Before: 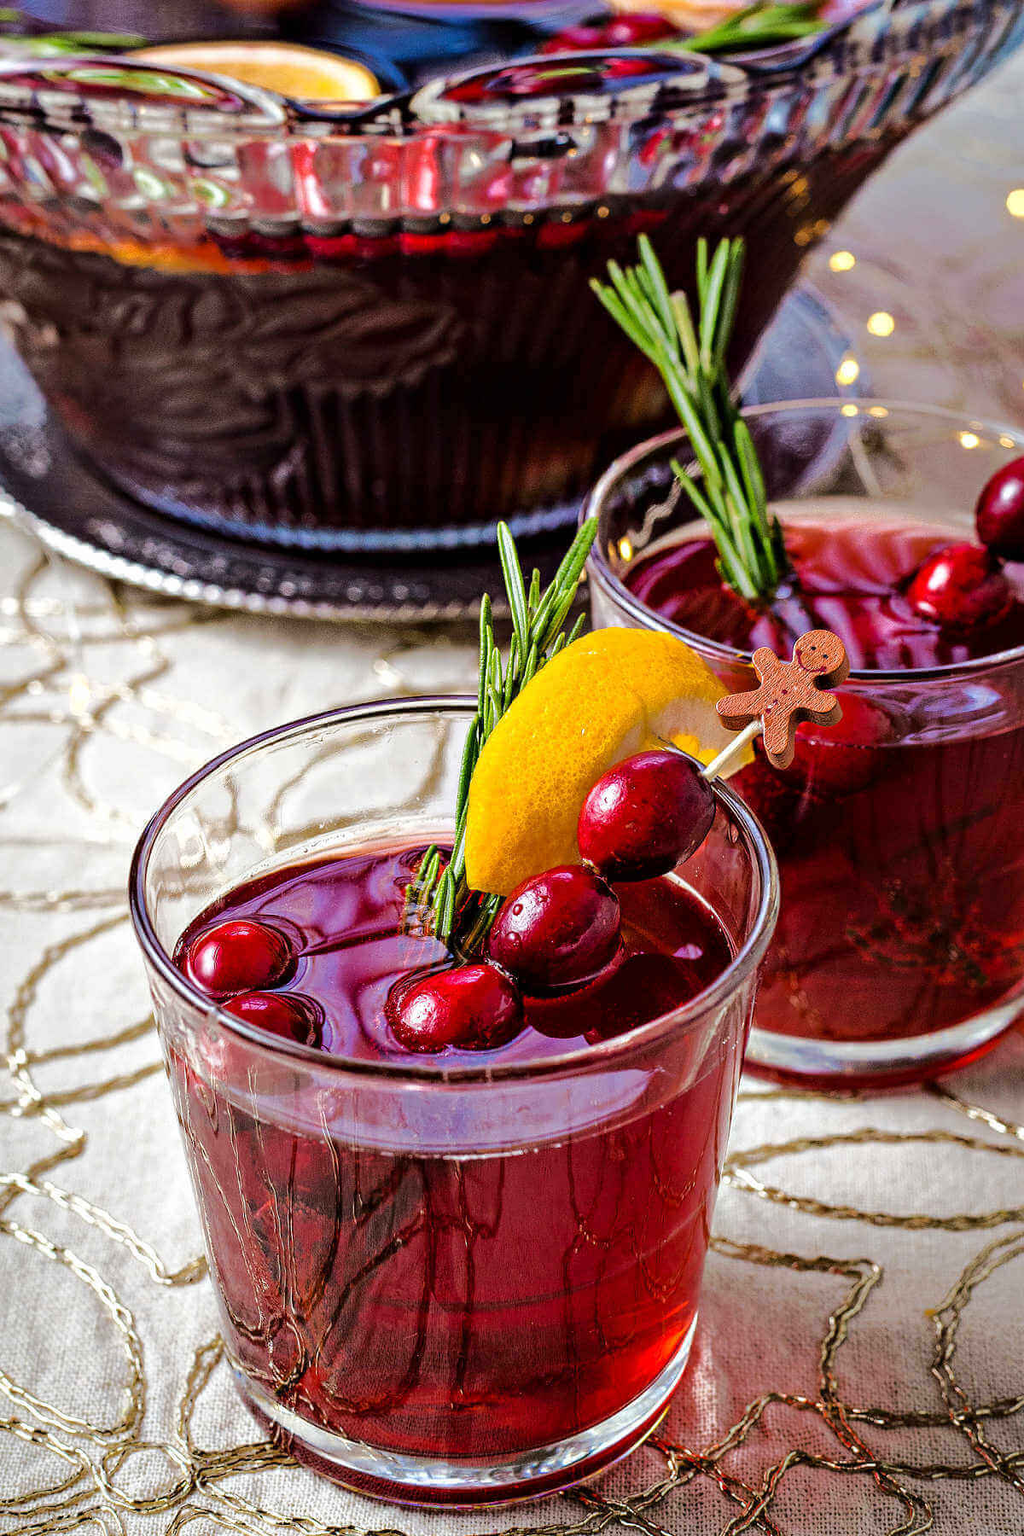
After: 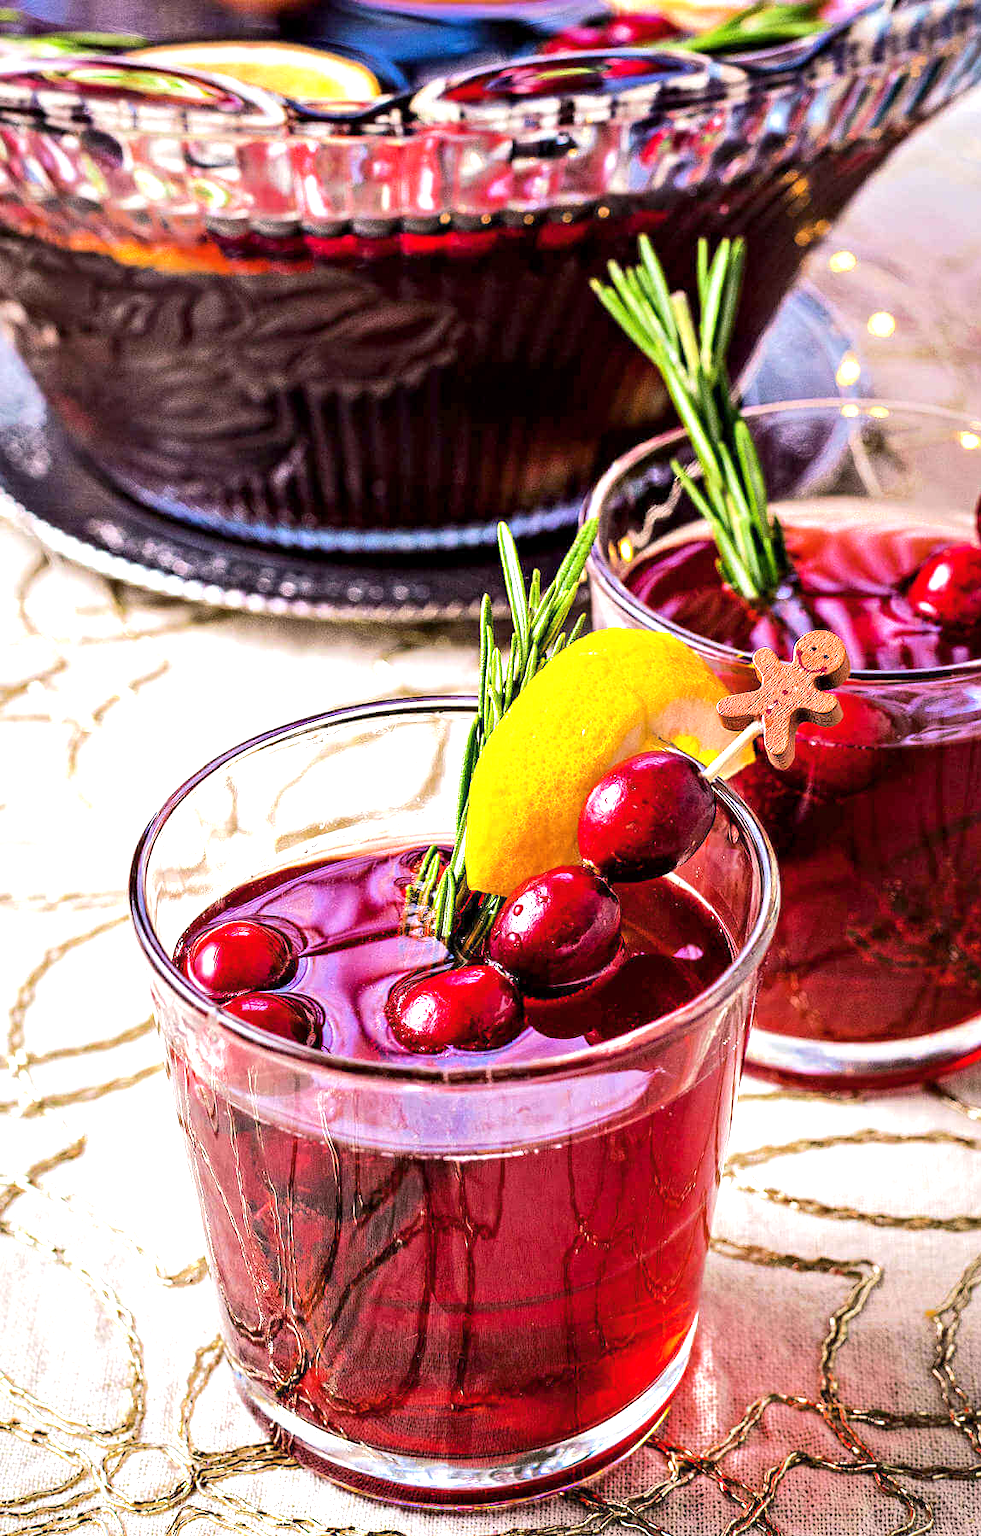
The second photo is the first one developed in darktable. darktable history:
exposure: black level correction 0.001, exposure 0.955 EV, compensate exposure bias true, compensate highlight preservation false
color balance rgb: shadows lift › chroma 1.41%, shadows lift › hue 260°, power › chroma 0.5%, power › hue 260°, highlights gain › chroma 1%, highlights gain › hue 27°, saturation formula JzAzBz (2021)
crop: right 4.126%, bottom 0.031%
